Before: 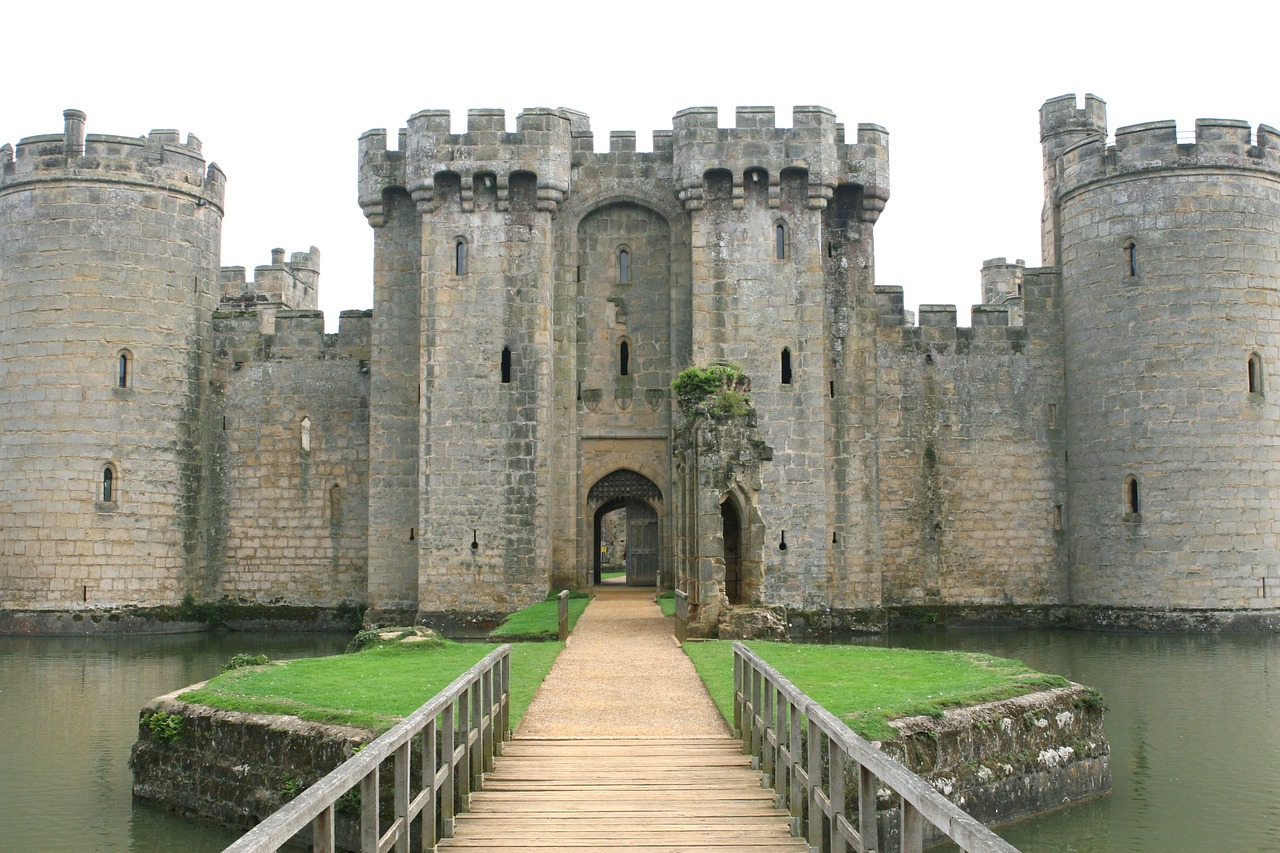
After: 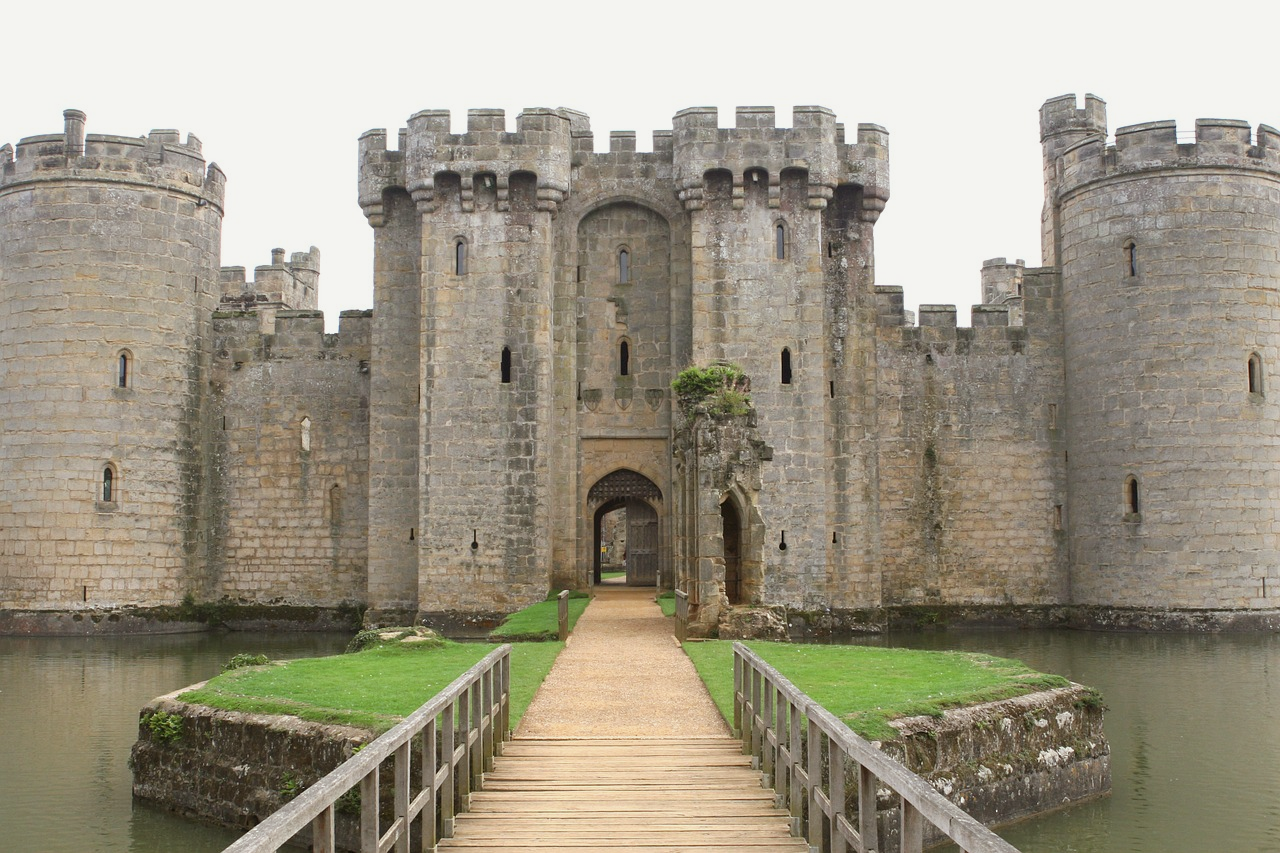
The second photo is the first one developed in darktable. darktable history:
color balance rgb: power › chroma 1.031%, power › hue 27.62°, perceptual saturation grading › global saturation 0.103%, global vibrance -17.37%, contrast -6.186%
